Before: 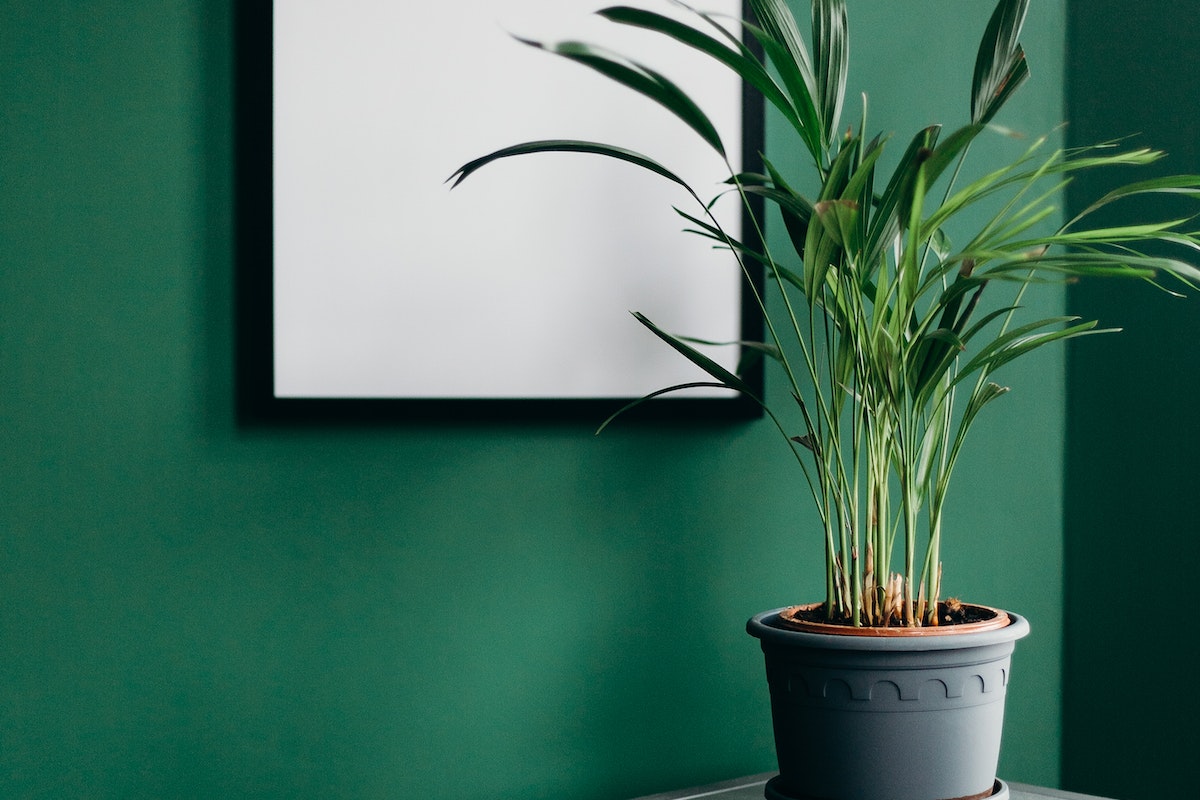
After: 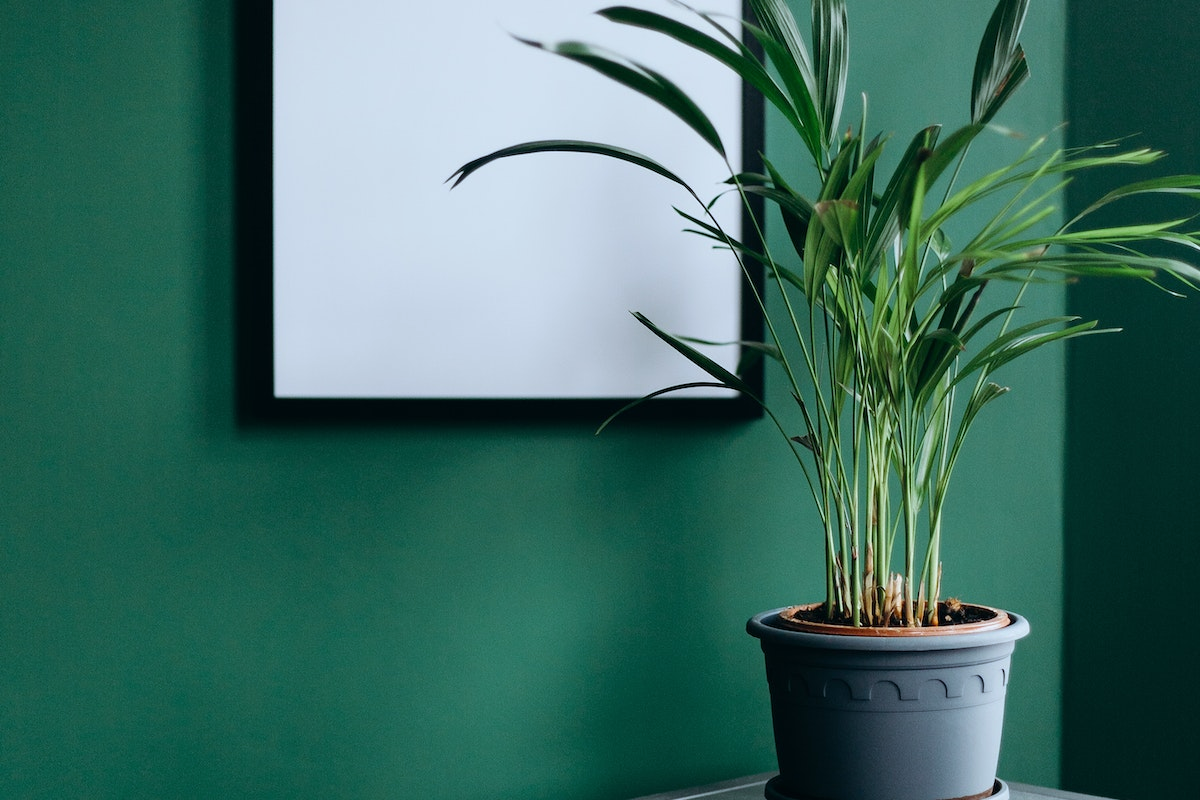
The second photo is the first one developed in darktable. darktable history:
white balance: red 0.924, blue 1.095
color correction: highlights b* 3
